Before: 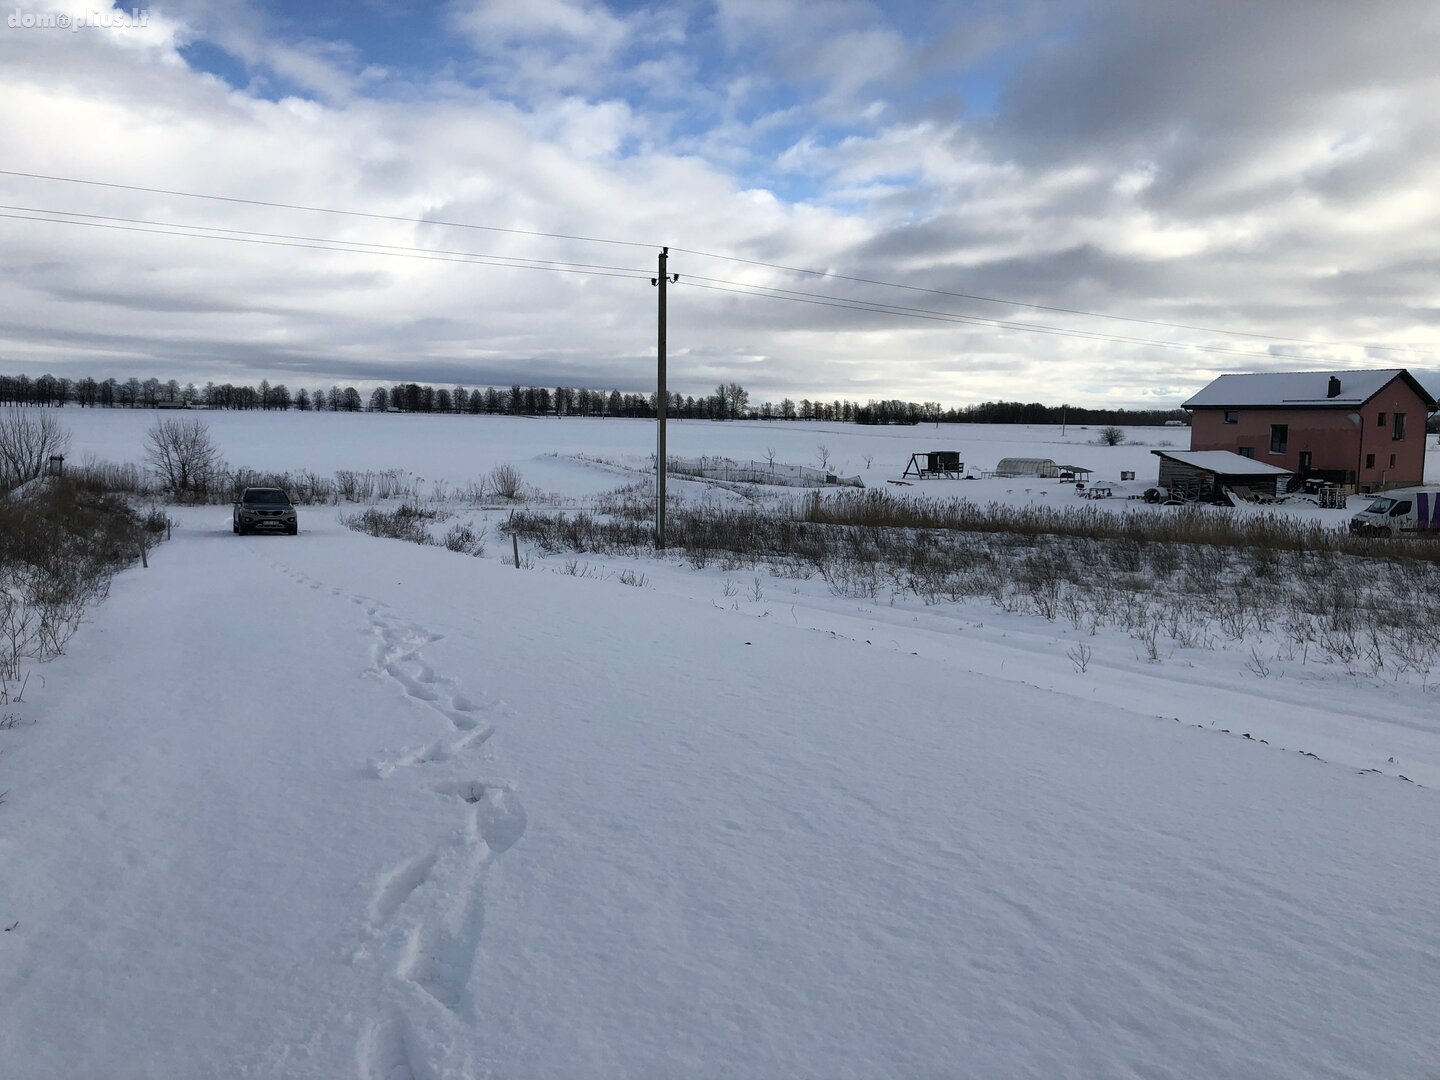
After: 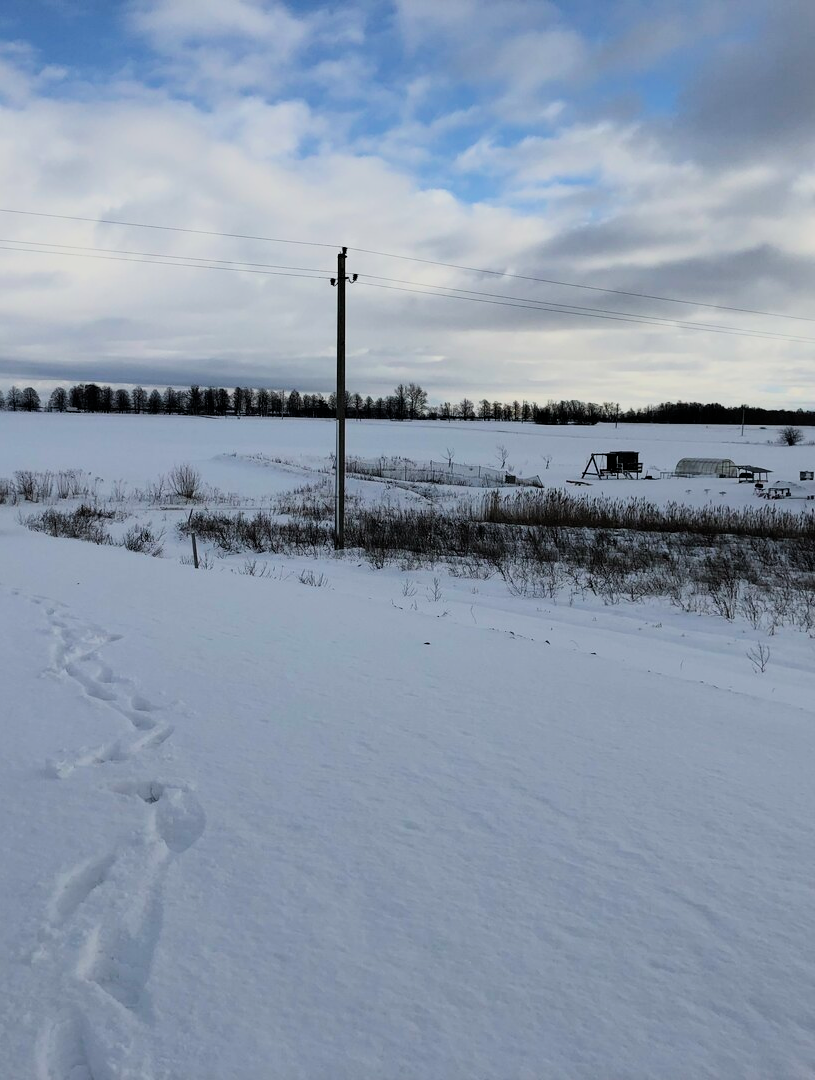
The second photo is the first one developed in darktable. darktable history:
filmic rgb: middle gray luminance 29.02%, black relative exposure -10.28 EV, white relative exposure 5.51 EV, threshold 5.96 EV, target black luminance 0%, hardness 3.91, latitude 1.73%, contrast 1.125, highlights saturation mix 4.46%, shadows ↔ highlights balance 14.4%, color science v6 (2022), enable highlight reconstruction true
crop and rotate: left 22.333%, right 21.007%
